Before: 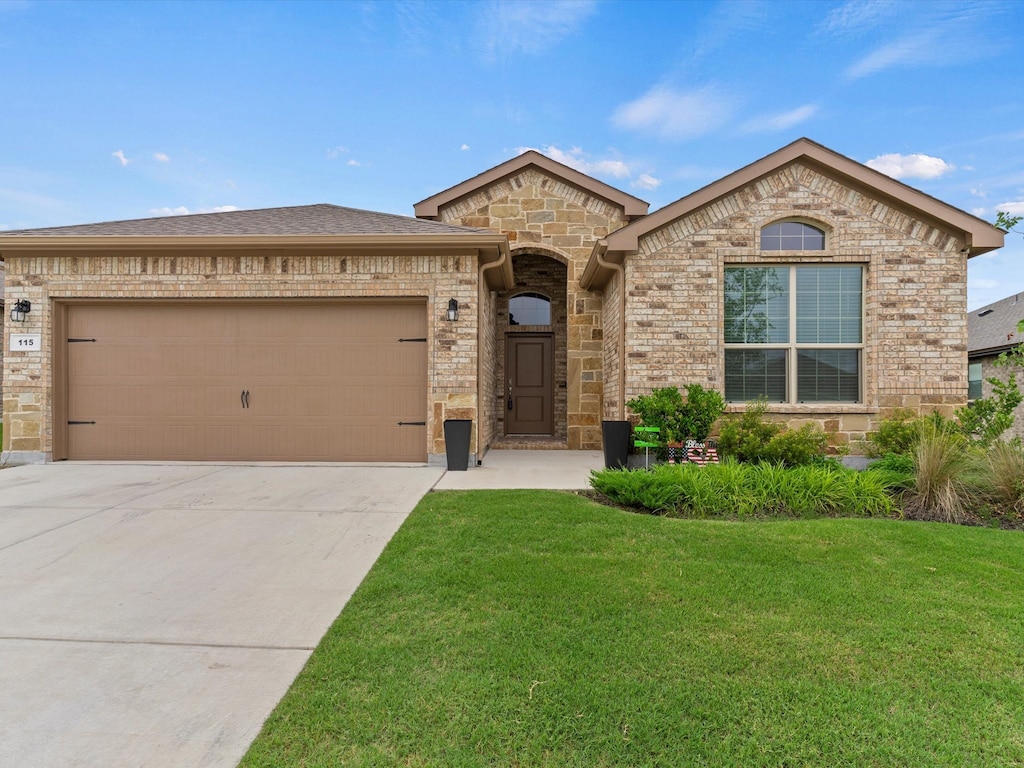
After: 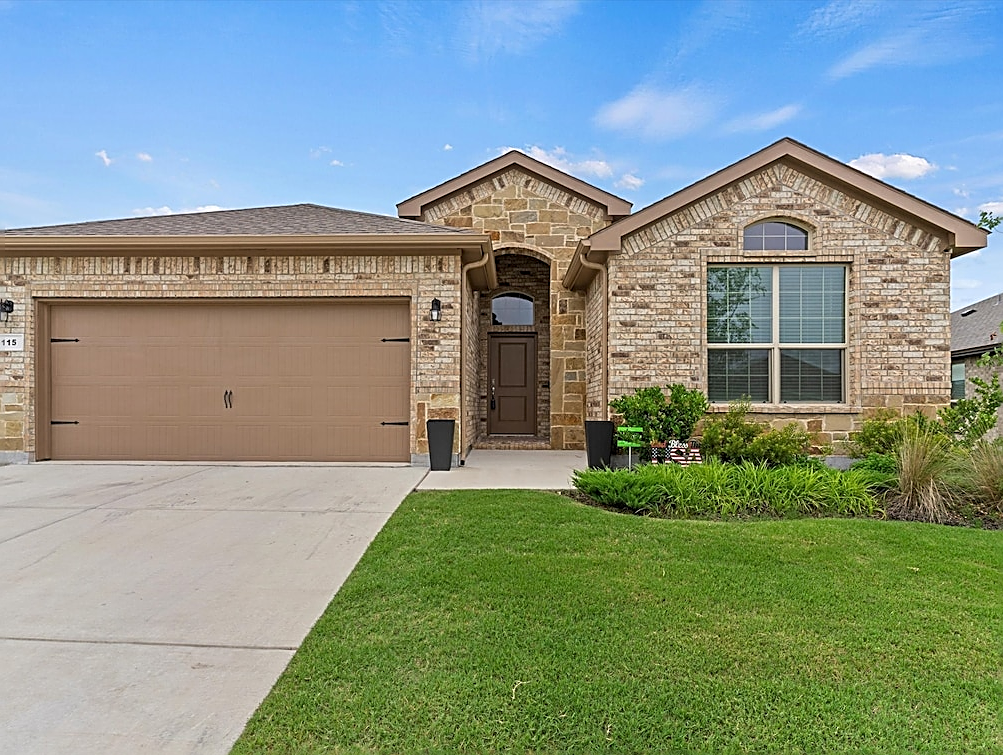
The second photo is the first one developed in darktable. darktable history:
sharpen: amount 0.912
crop: left 1.739%, right 0.283%, bottom 1.571%
